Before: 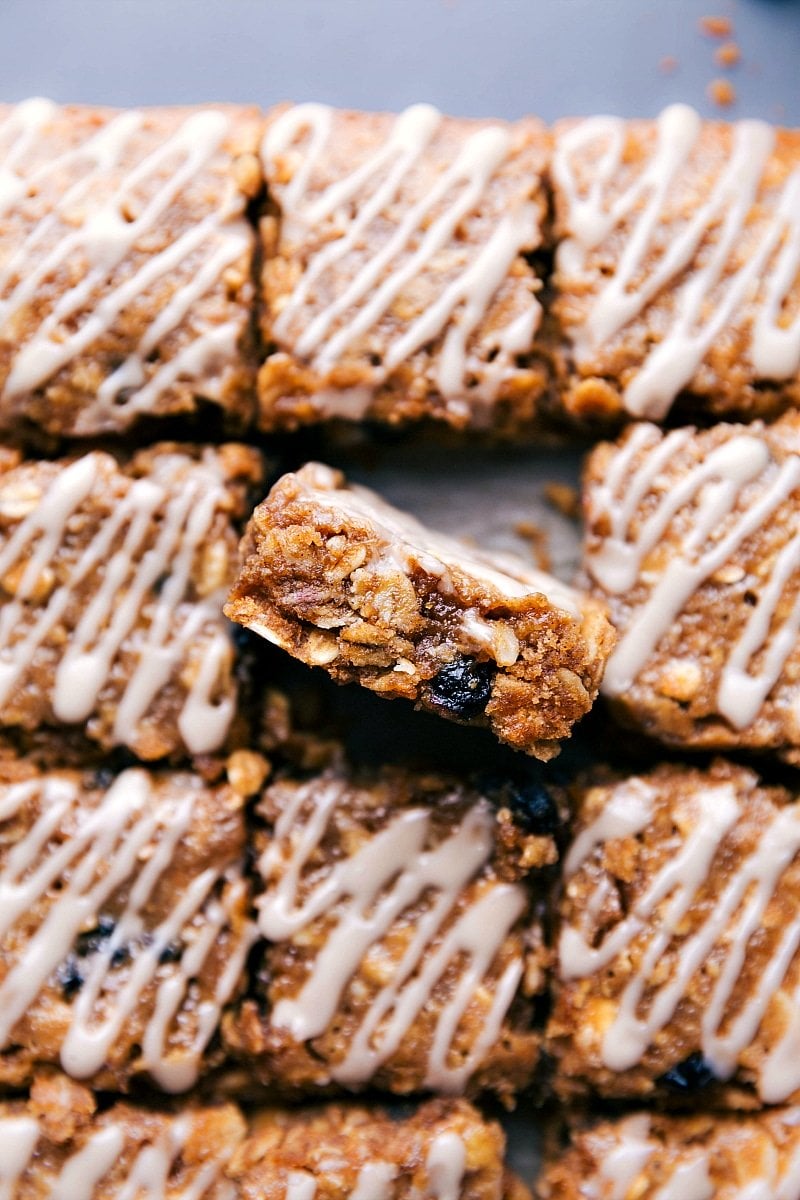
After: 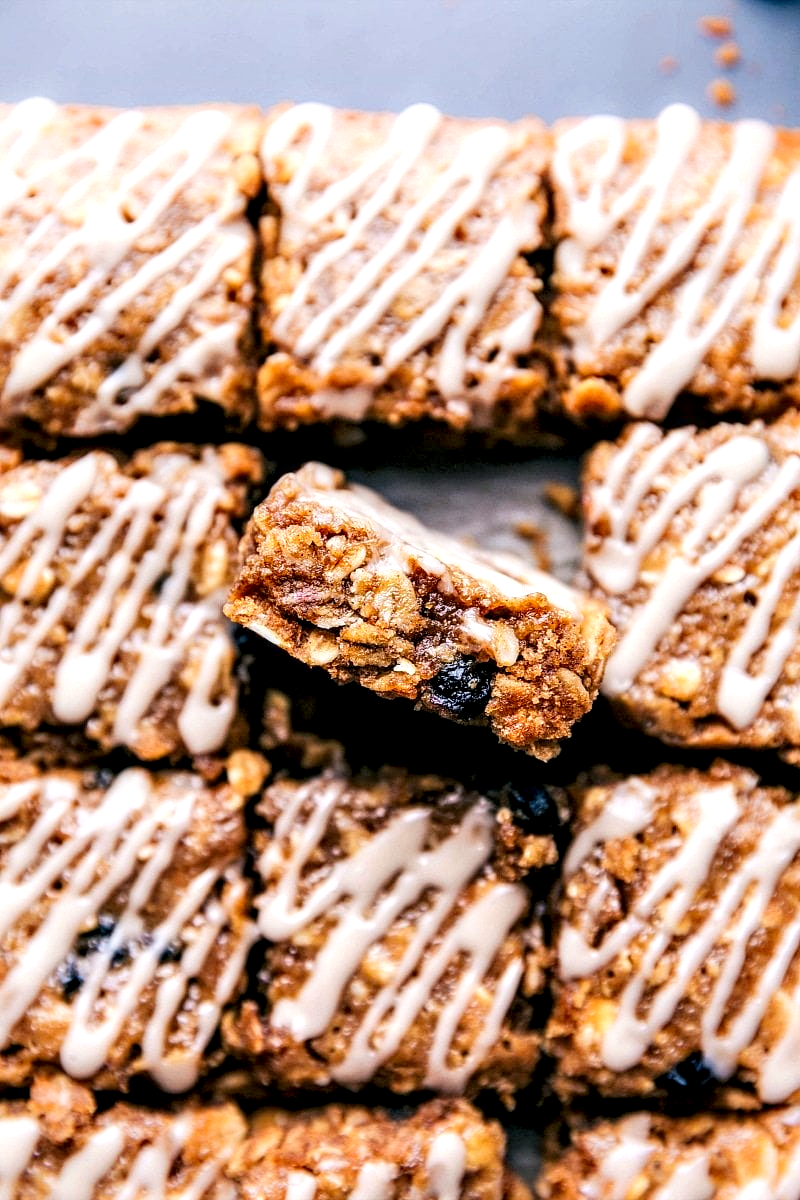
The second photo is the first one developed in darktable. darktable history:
local contrast: detail 161%
exposure: compensate exposure bias true, compensate highlight preservation false
tone curve: curves: ch0 [(0, 0) (0.003, 0.019) (0.011, 0.022) (0.025, 0.025) (0.044, 0.04) (0.069, 0.069) (0.1, 0.108) (0.136, 0.152) (0.177, 0.199) (0.224, 0.26) (0.277, 0.321) (0.335, 0.392) (0.399, 0.472) (0.468, 0.547) (0.543, 0.624) (0.623, 0.713) (0.709, 0.786) (0.801, 0.865) (0.898, 0.939) (1, 1)], color space Lab, linked channels, preserve colors none
